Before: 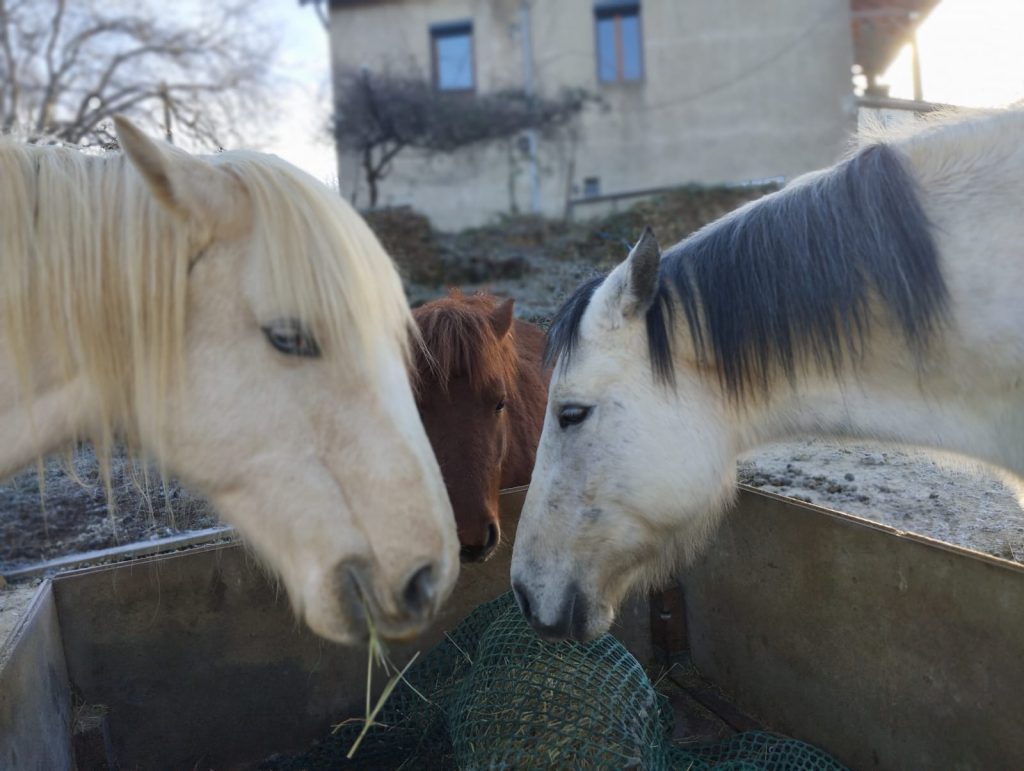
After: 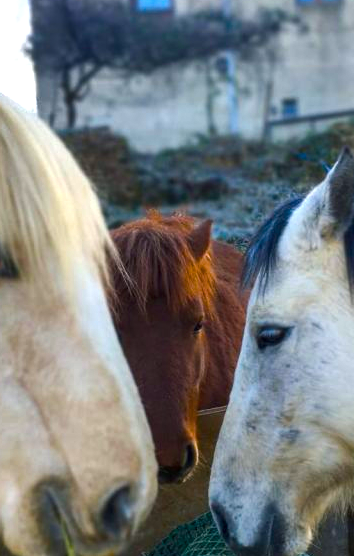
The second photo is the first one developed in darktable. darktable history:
crop and rotate: left 29.542%, top 10.364%, right 35.83%, bottom 17.414%
shadows and highlights: shadows 58.77, highlights -60.24, highlights color adjustment 42.12%, soften with gaussian
local contrast: on, module defaults
color balance rgb: shadows lift › chroma 1.035%, shadows lift › hue 217.72°, linear chroma grading › global chroma 19.987%, perceptual saturation grading › global saturation 39.455%, perceptual saturation grading › highlights -25.621%, perceptual saturation grading › mid-tones 34.486%, perceptual saturation grading › shadows 35.174%, perceptual brilliance grading › global brilliance -4.759%, perceptual brilliance grading › highlights 24.698%, perceptual brilliance grading › mid-tones 7.037%, perceptual brilliance grading › shadows -4.899%, global vibrance 20%
